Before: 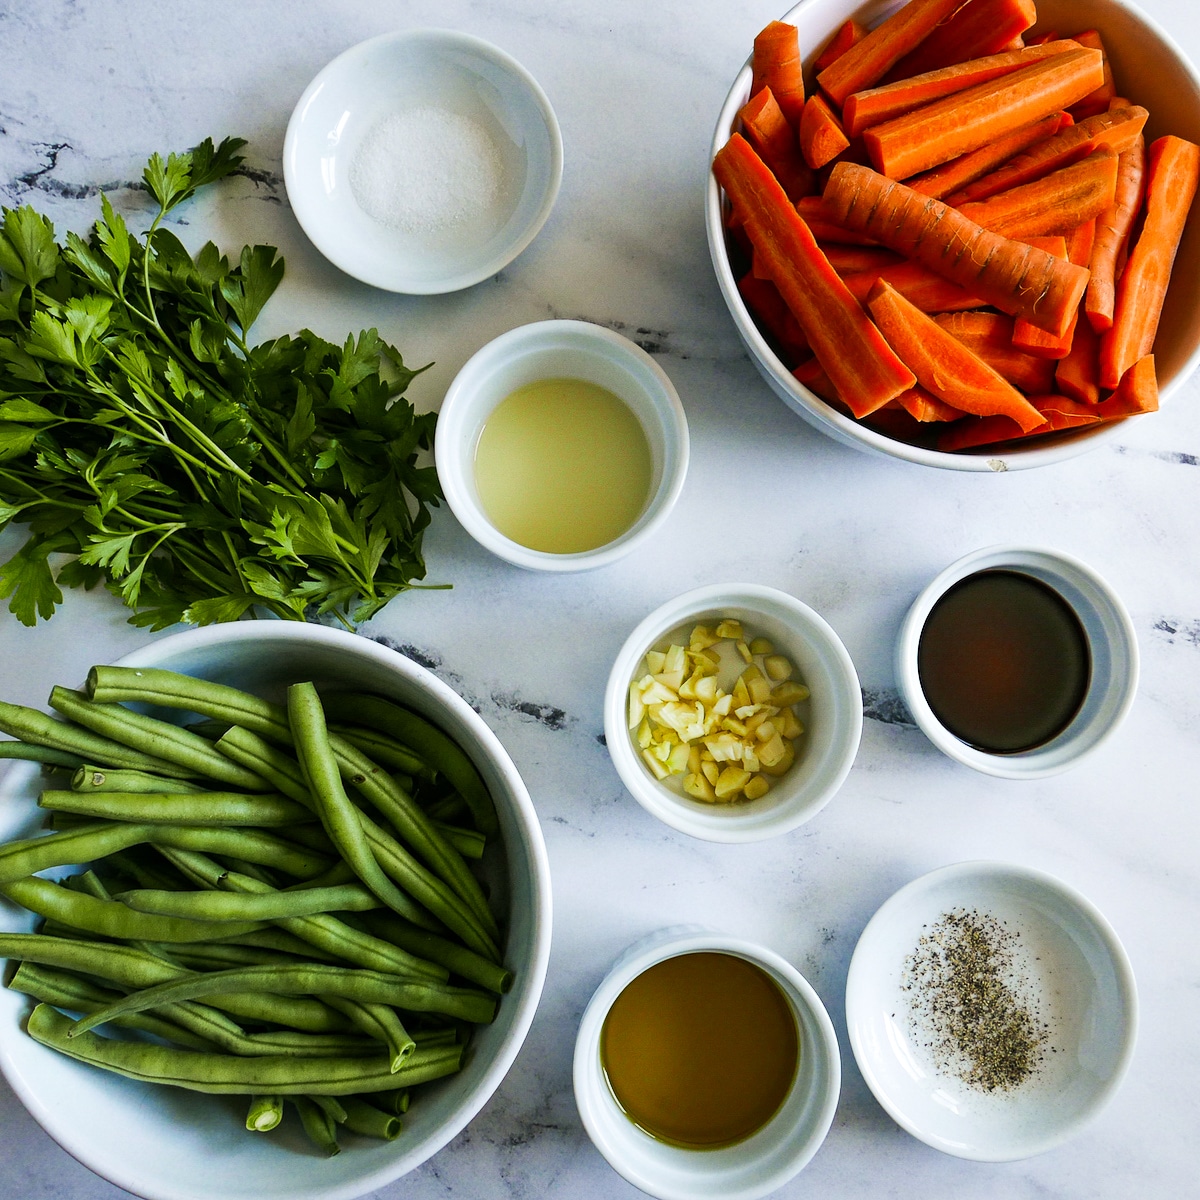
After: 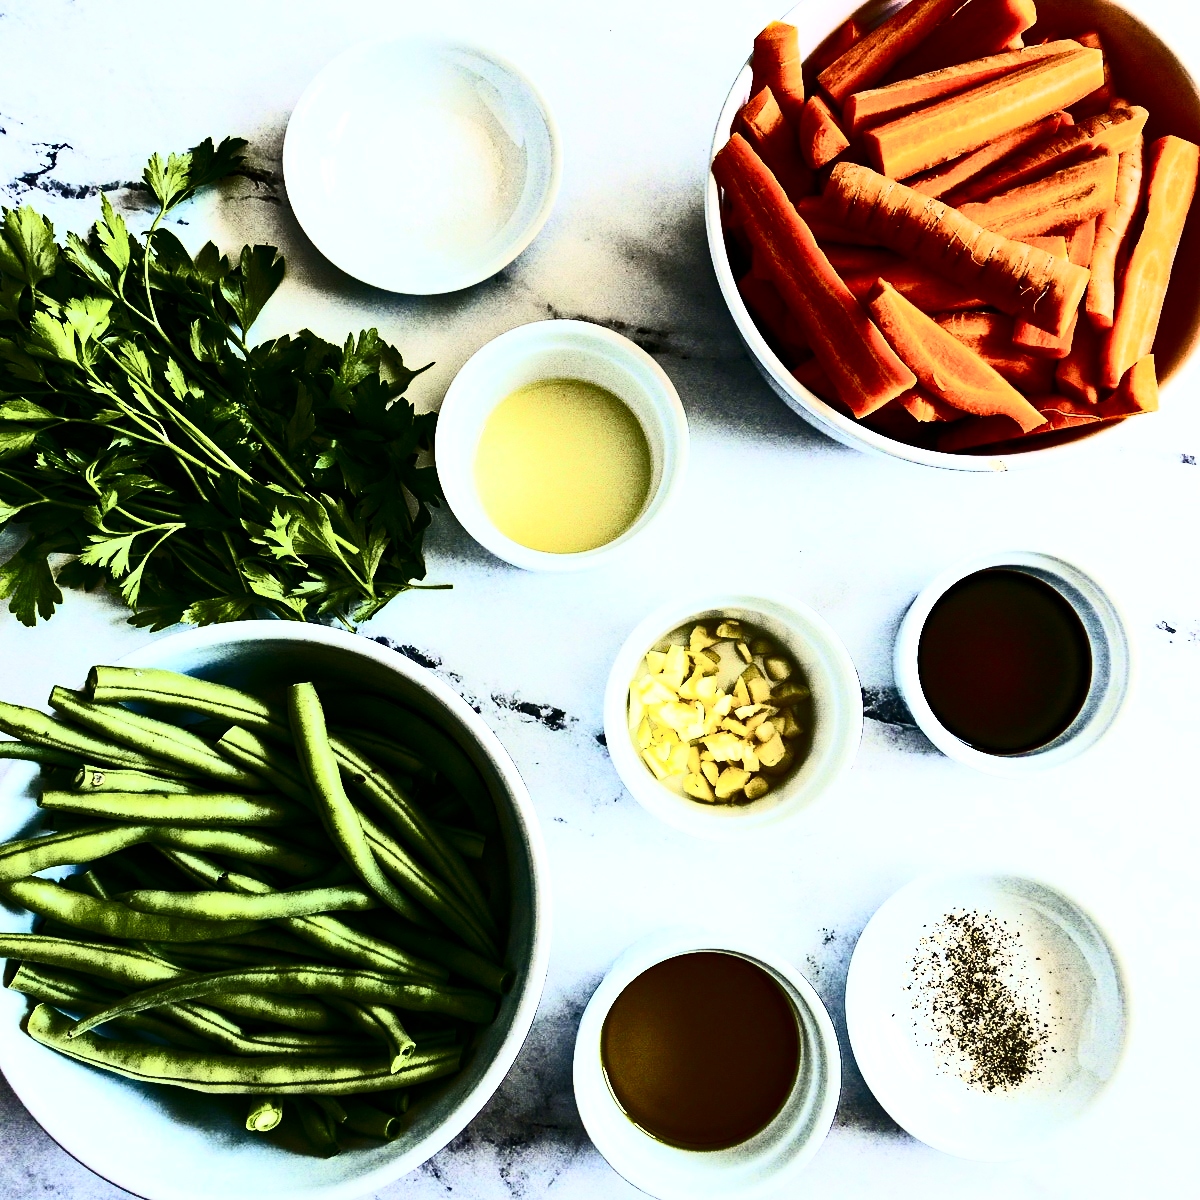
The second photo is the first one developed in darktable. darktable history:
contrast brightness saturation: contrast 0.928, brightness 0.199
tone equalizer: -8 EV -0.389 EV, -7 EV -0.394 EV, -6 EV -0.319 EV, -5 EV -0.228 EV, -3 EV 0.232 EV, -2 EV 0.318 EV, -1 EV 0.39 EV, +0 EV 0.44 EV, edges refinement/feathering 500, mask exposure compensation -1.57 EV, preserve details no
haze removal: strength 0.279, distance 0.252, compatibility mode true, adaptive false
